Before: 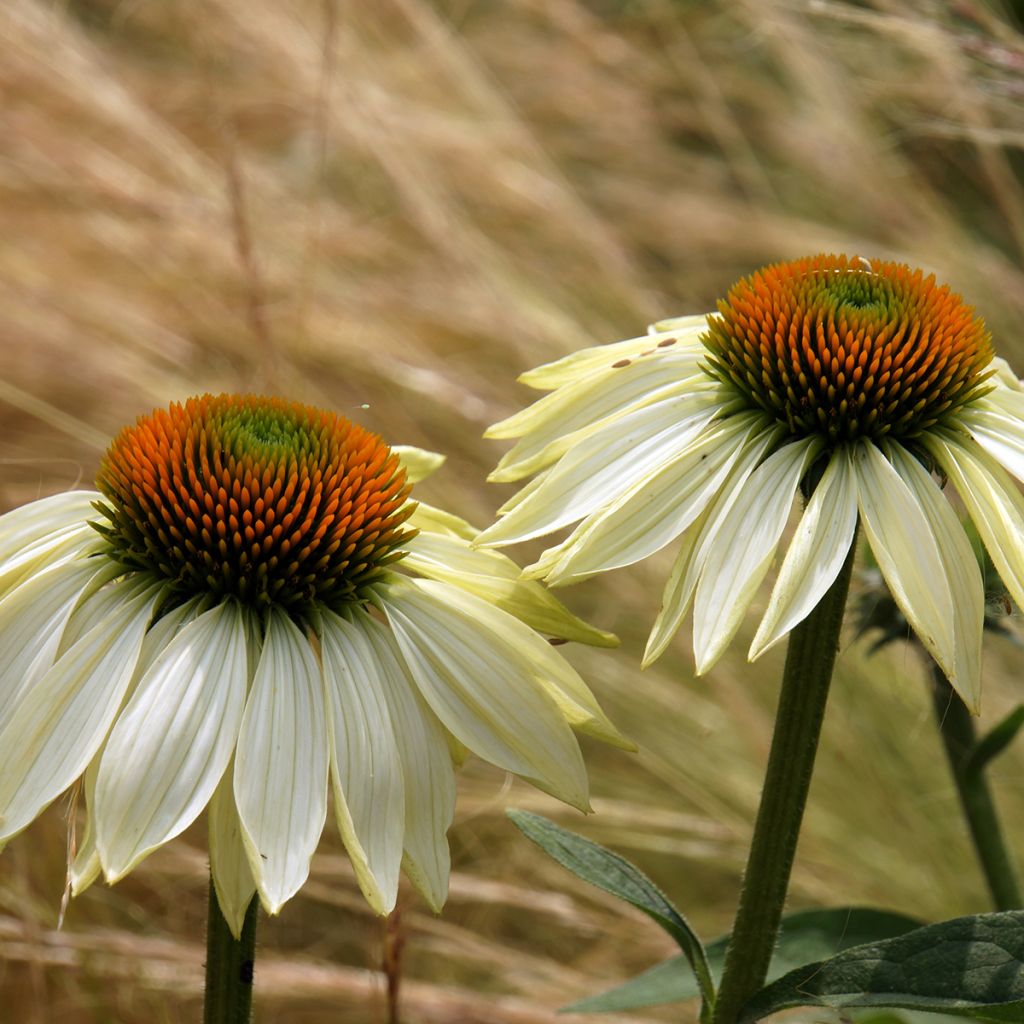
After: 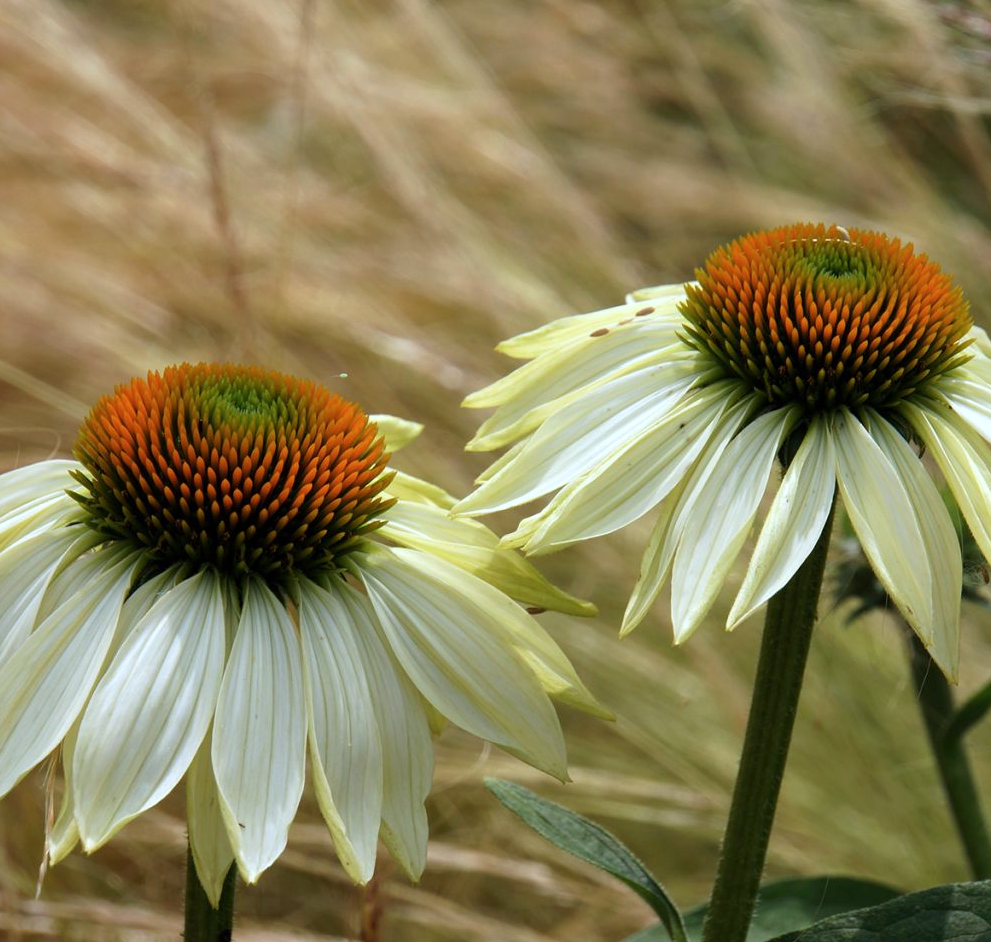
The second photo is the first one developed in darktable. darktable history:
color calibration: illuminant Planckian (black body), adaptation linear Bradford (ICC v4), x 0.362, y 0.366, temperature 4493.27 K
crop: left 2.199%, top 3.116%, right 0.986%, bottom 4.871%
